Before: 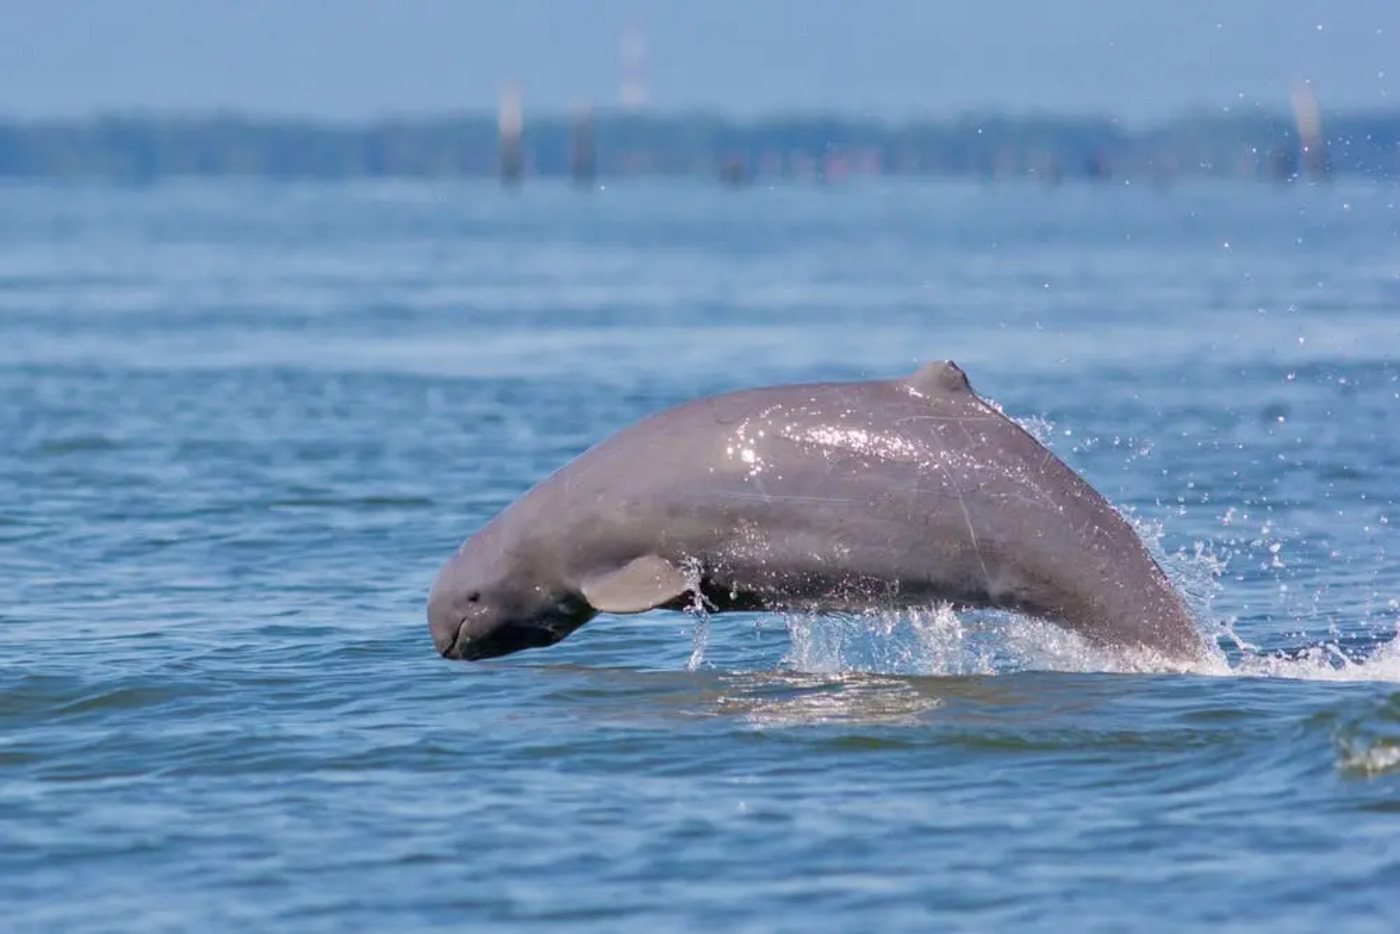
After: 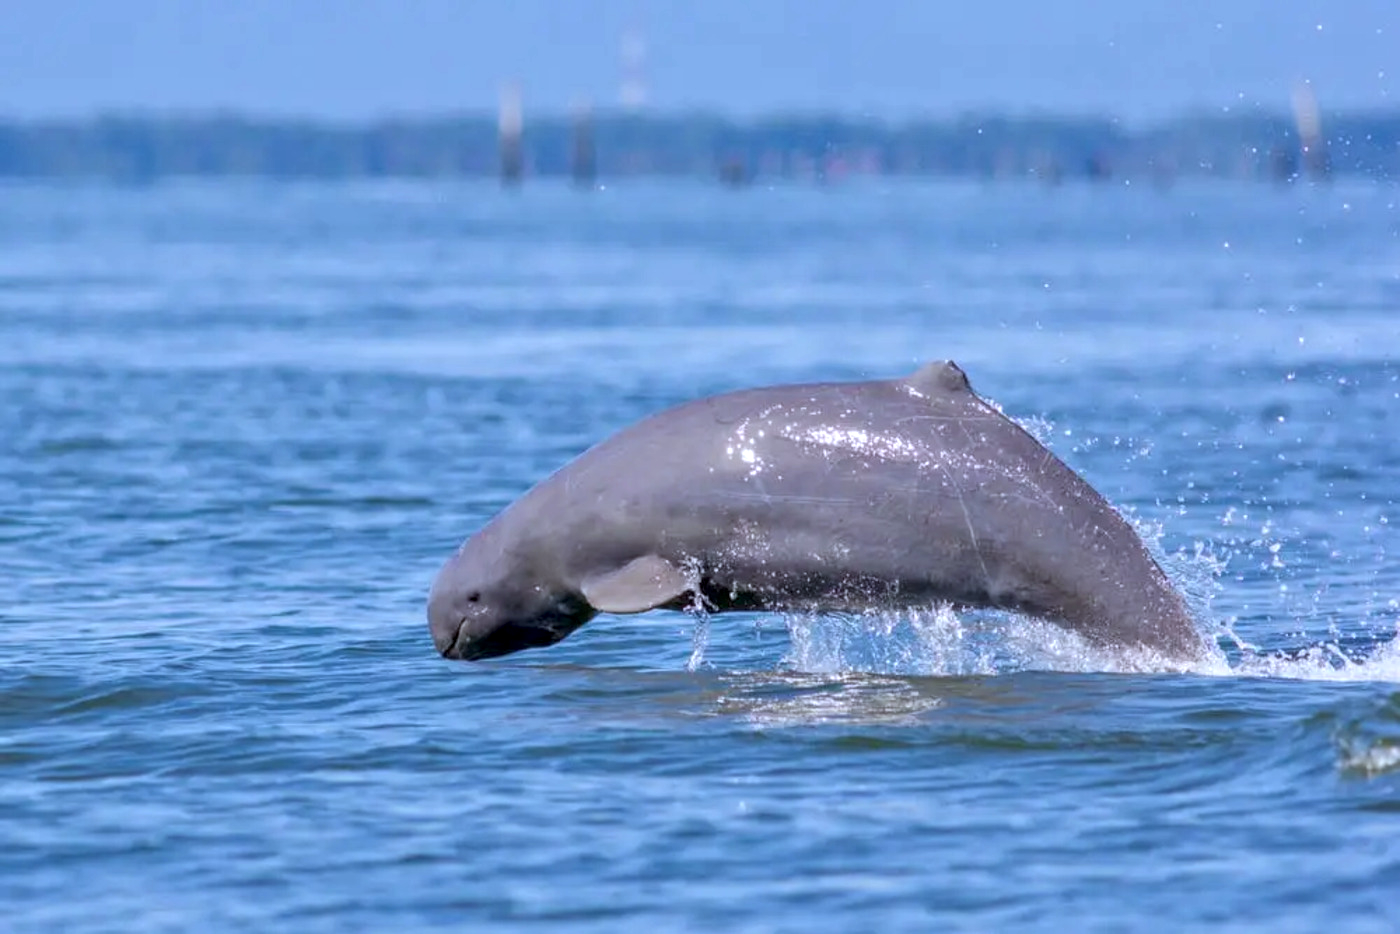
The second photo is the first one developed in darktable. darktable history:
local contrast: on, module defaults
exposure: black level correction 0.001, exposure 0.14 EV, compensate highlight preservation false
white balance: red 0.931, blue 1.11
